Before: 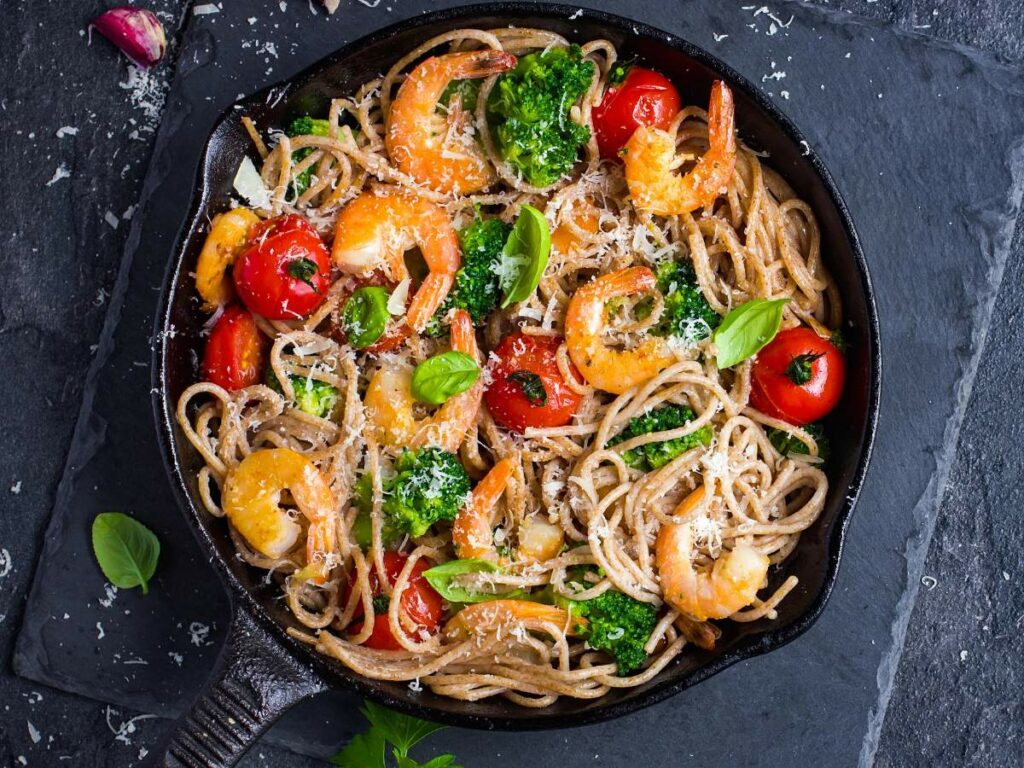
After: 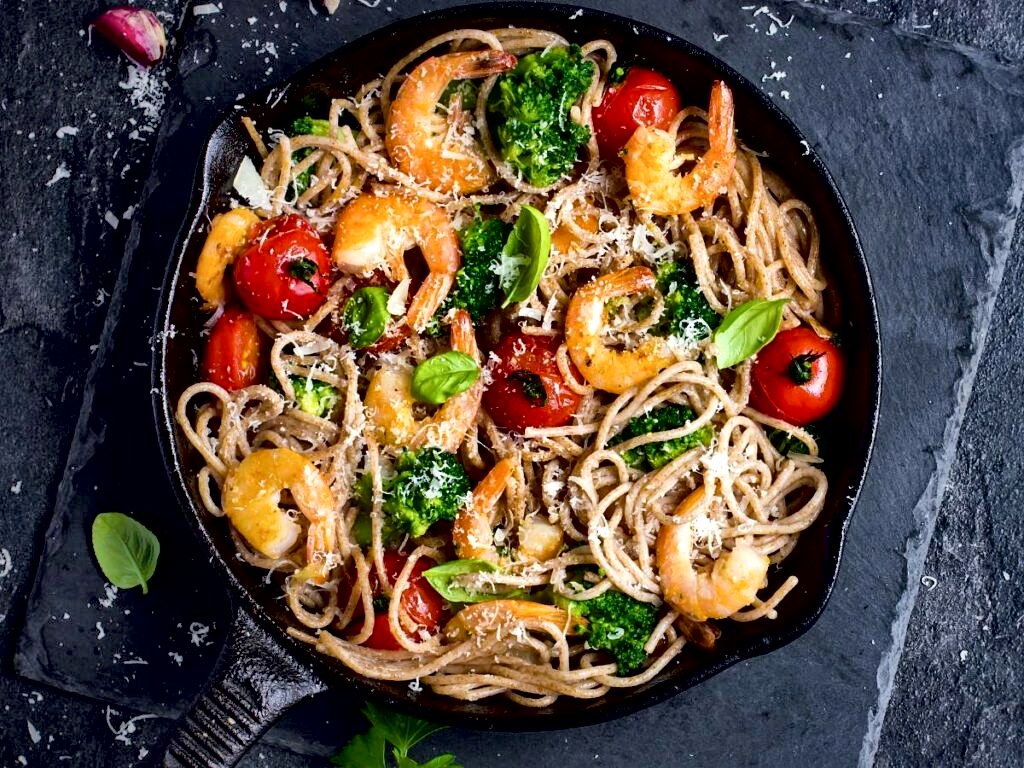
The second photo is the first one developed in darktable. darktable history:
exposure: black level correction 0.009, exposure -0.167 EV, compensate exposure bias true, compensate highlight preservation false
local contrast: mode bilateral grid, contrast 44, coarseness 70, detail 213%, midtone range 0.2
